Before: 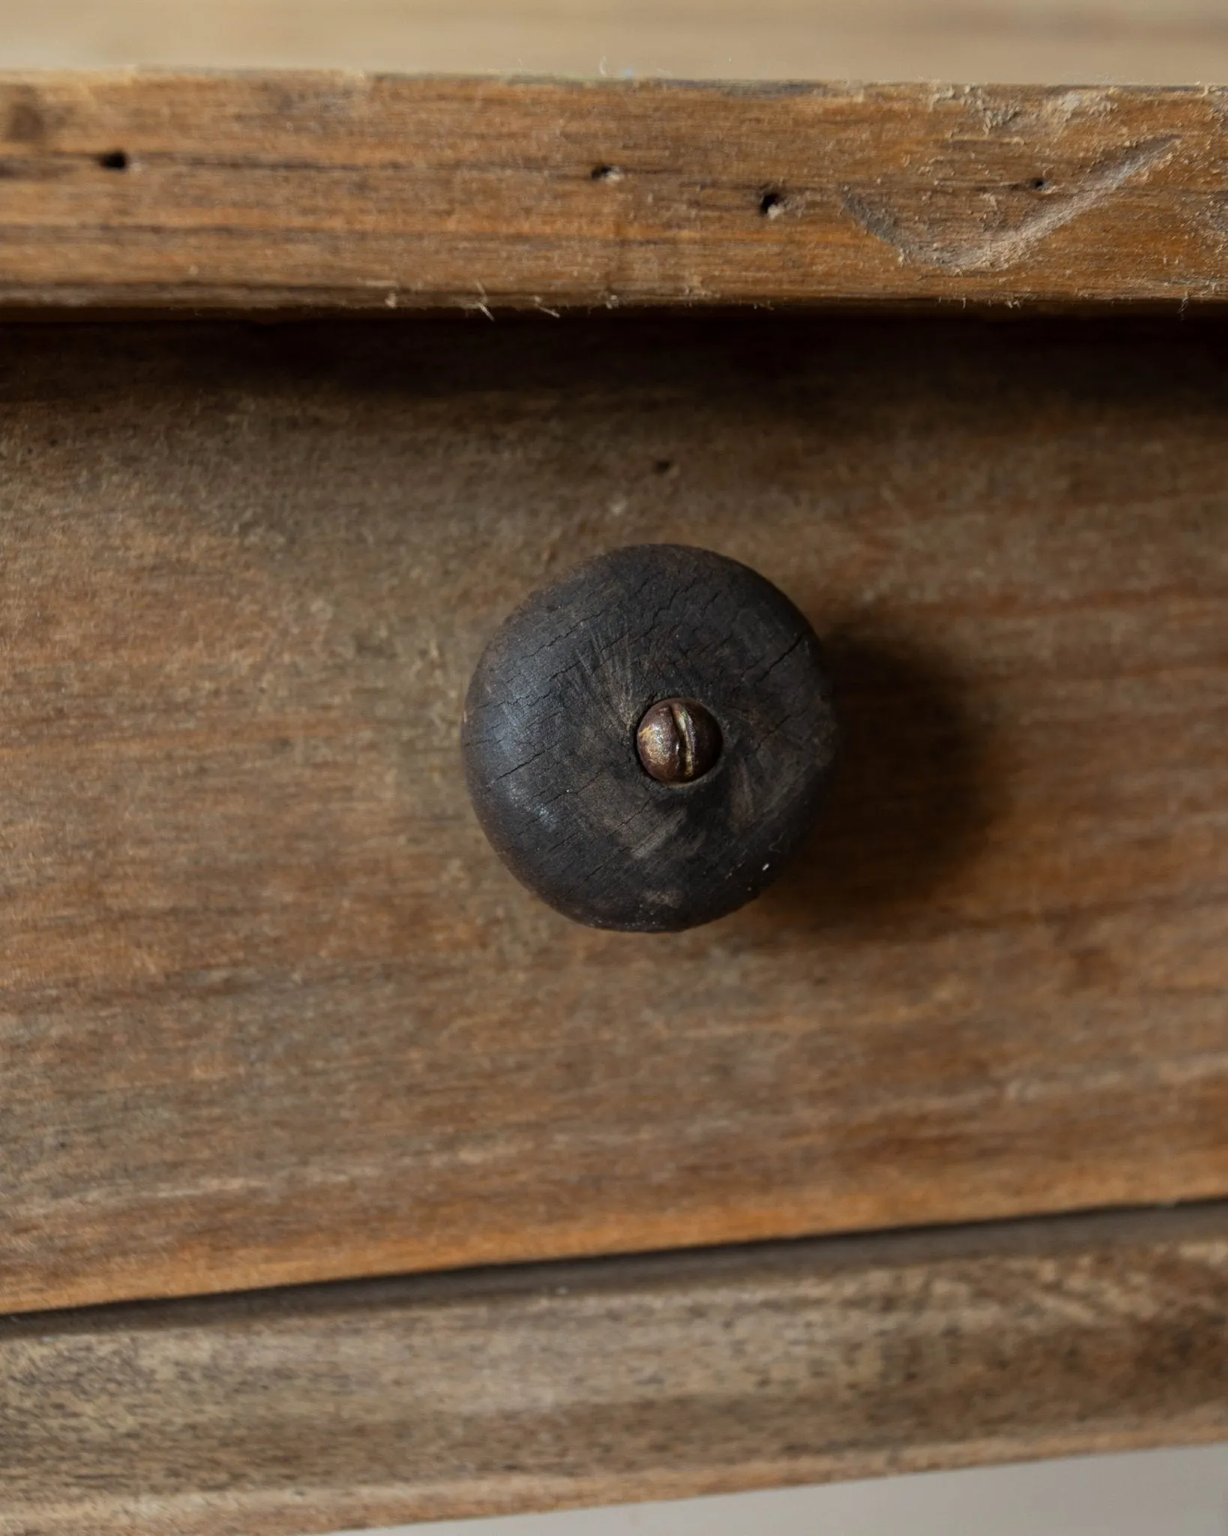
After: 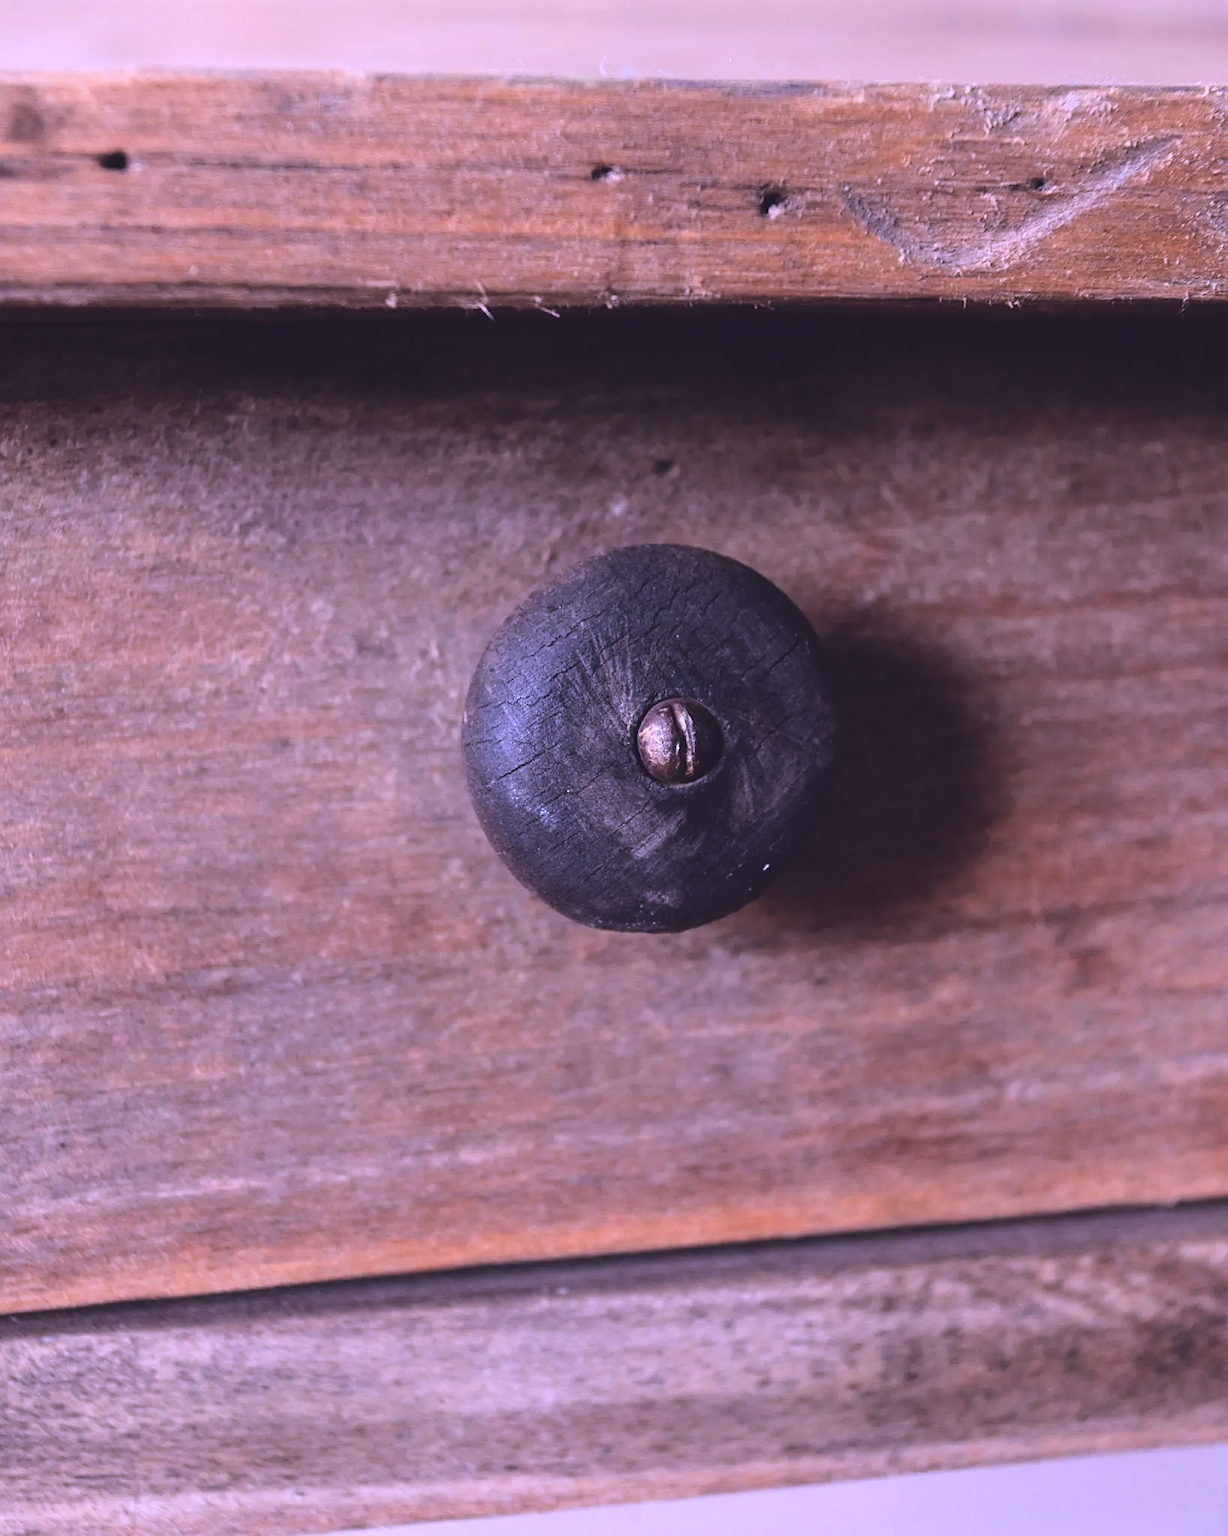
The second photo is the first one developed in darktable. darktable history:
rotate and perspective: automatic cropping off
exposure: black level correction -0.014, exposure -0.193 EV, compensate highlight preservation false
base curve: curves: ch0 [(0, 0) (0.028, 0.03) (0.121, 0.232) (0.46, 0.748) (0.859, 0.968) (1, 1)]
color calibration: output R [1.107, -0.012, -0.003, 0], output B [0, 0, 1.308, 0], illuminant custom, x 0.389, y 0.387, temperature 3838.64 K
color zones: curves: ch1 [(0, 0.525) (0.143, 0.556) (0.286, 0.52) (0.429, 0.5) (0.571, 0.5) (0.714, 0.5) (0.857, 0.503) (1, 0.525)]
white balance: red 0.984, blue 1.059
color correction: highlights a* -2.68, highlights b* 2.57
sharpen: on, module defaults
